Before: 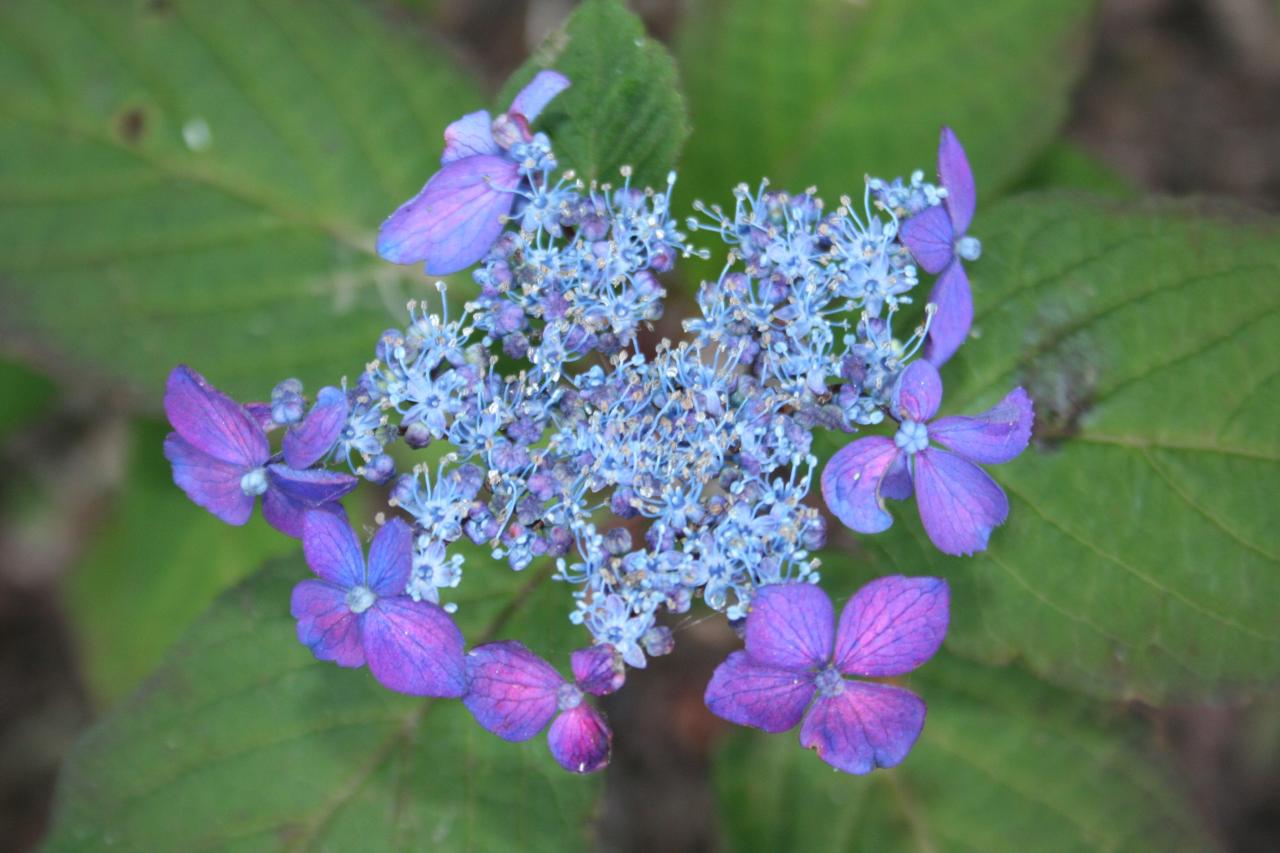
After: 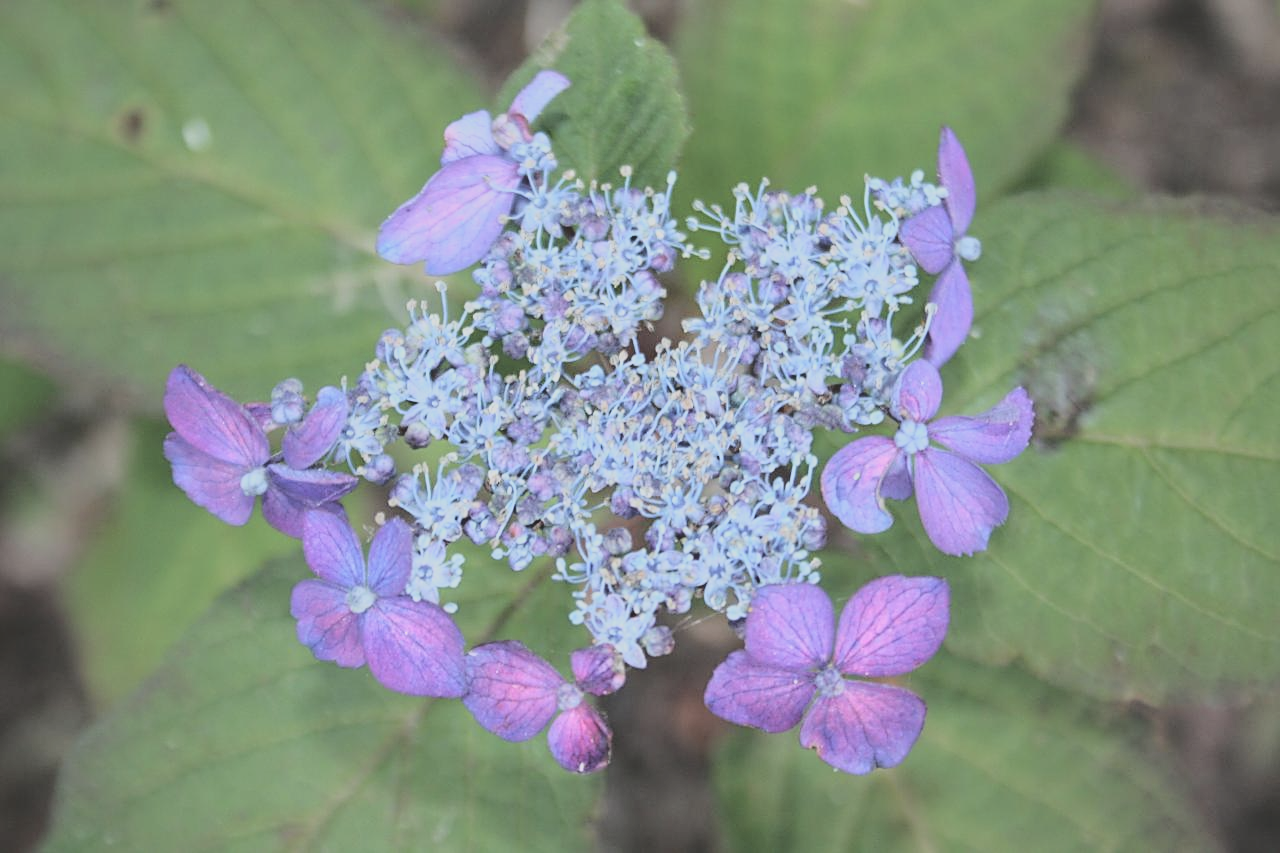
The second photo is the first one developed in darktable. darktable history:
contrast brightness saturation: contrast -0.26, saturation -0.43
base curve: curves: ch0 [(0, 0) (0.028, 0.03) (0.121, 0.232) (0.46, 0.748) (0.859, 0.968) (1, 1)]
sharpen: on, module defaults
color calibration: x 0.342, y 0.356, temperature 5122 K
